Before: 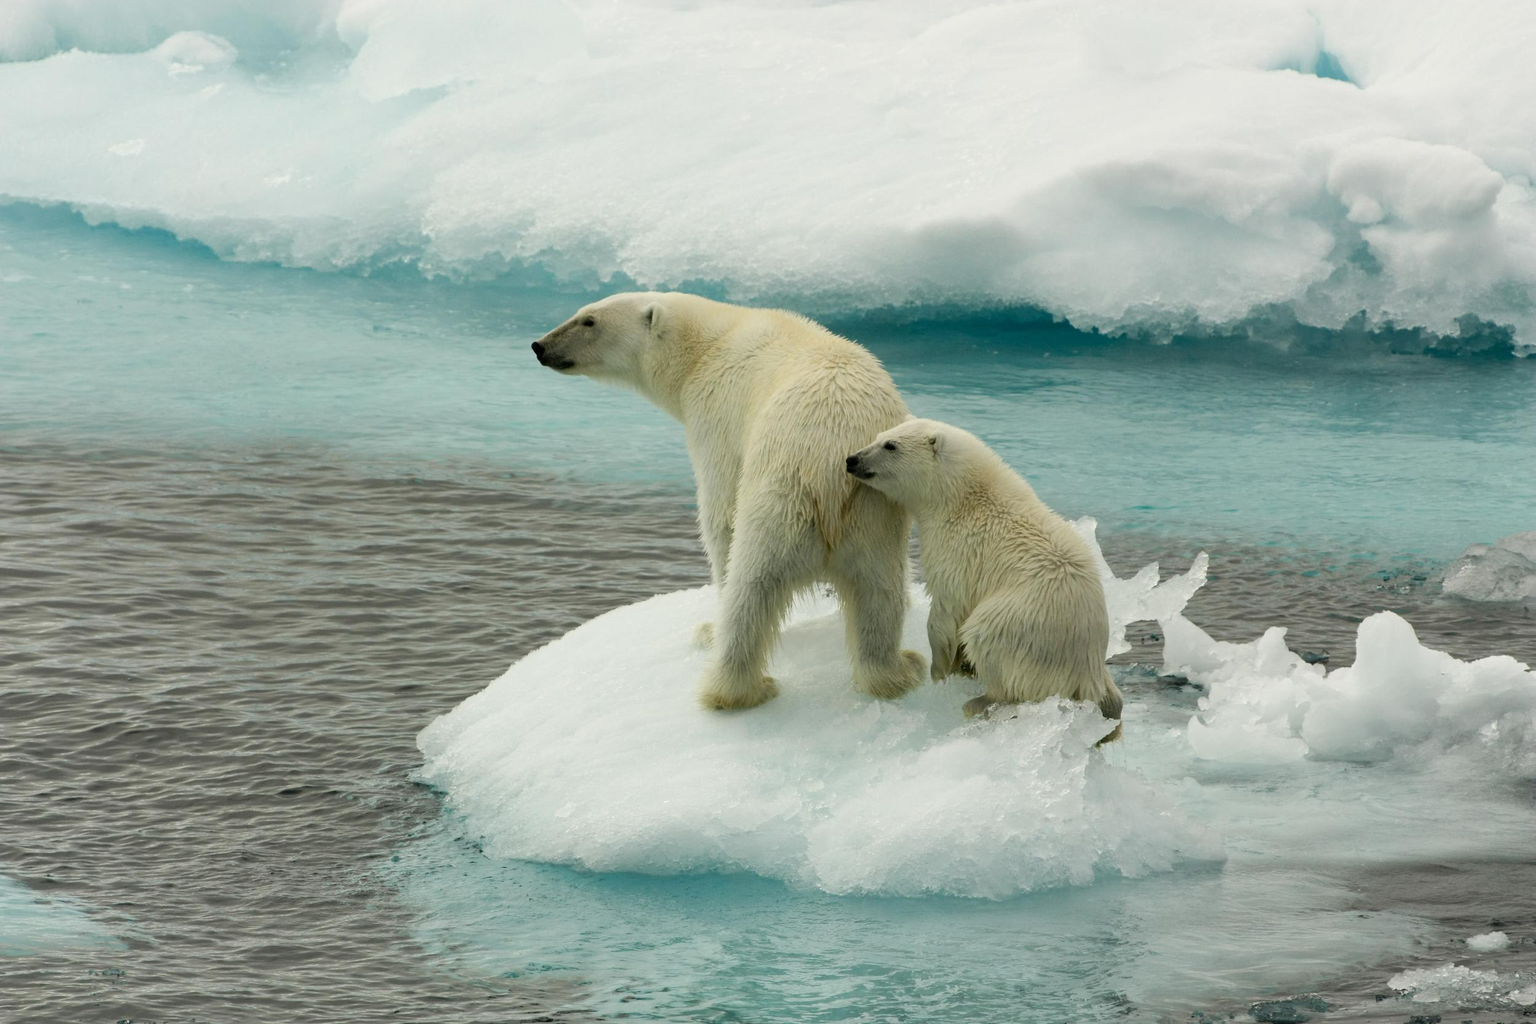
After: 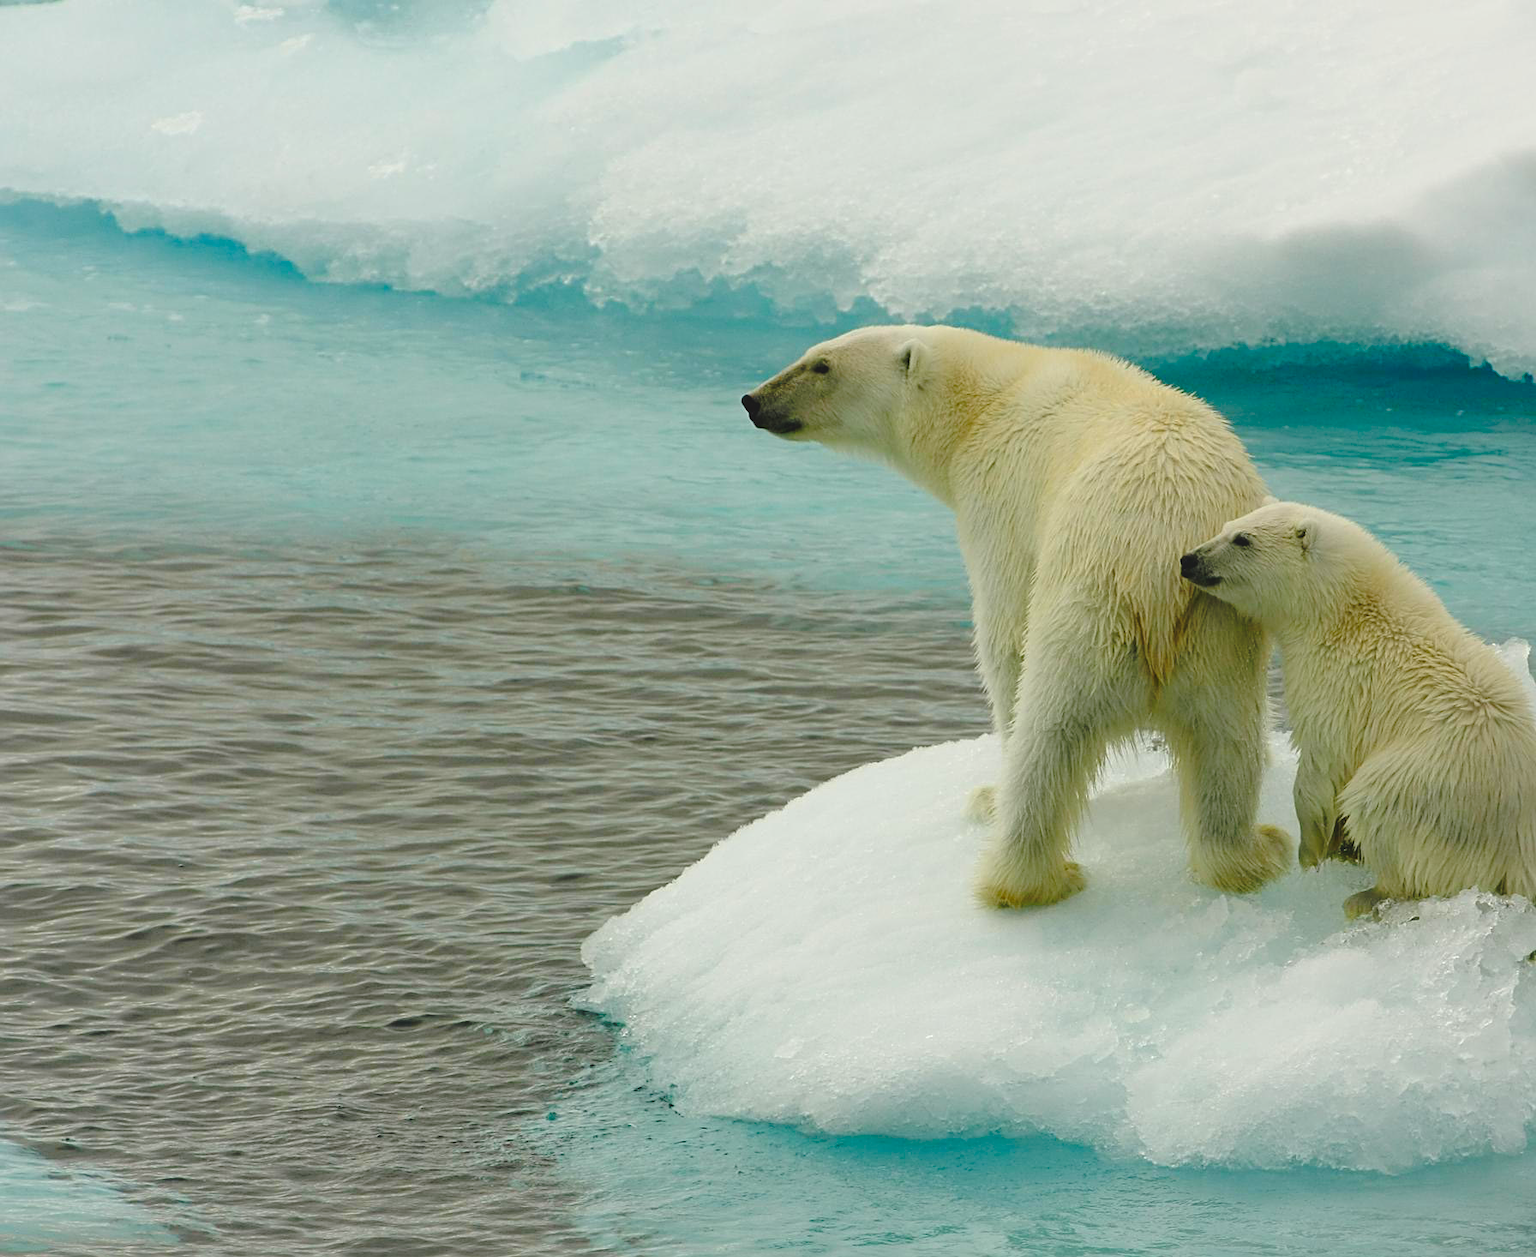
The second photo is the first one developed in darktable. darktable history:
exposure: exposure 0.636 EV, compensate highlight preservation false
crop: top 5.803%, right 27.864%, bottom 5.804%
contrast brightness saturation: contrast -0.19, saturation 0.19
base curve: curves: ch0 [(0, 0) (0.073, 0.04) (0.157, 0.139) (0.492, 0.492) (0.758, 0.758) (1, 1)], preserve colors none
sharpen: on, module defaults
tone equalizer: -8 EV 0.25 EV, -7 EV 0.417 EV, -6 EV 0.417 EV, -5 EV 0.25 EV, -3 EV -0.25 EV, -2 EV -0.417 EV, -1 EV -0.417 EV, +0 EV -0.25 EV, edges refinement/feathering 500, mask exposure compensation -1.57 EV, preserve details guided filter
